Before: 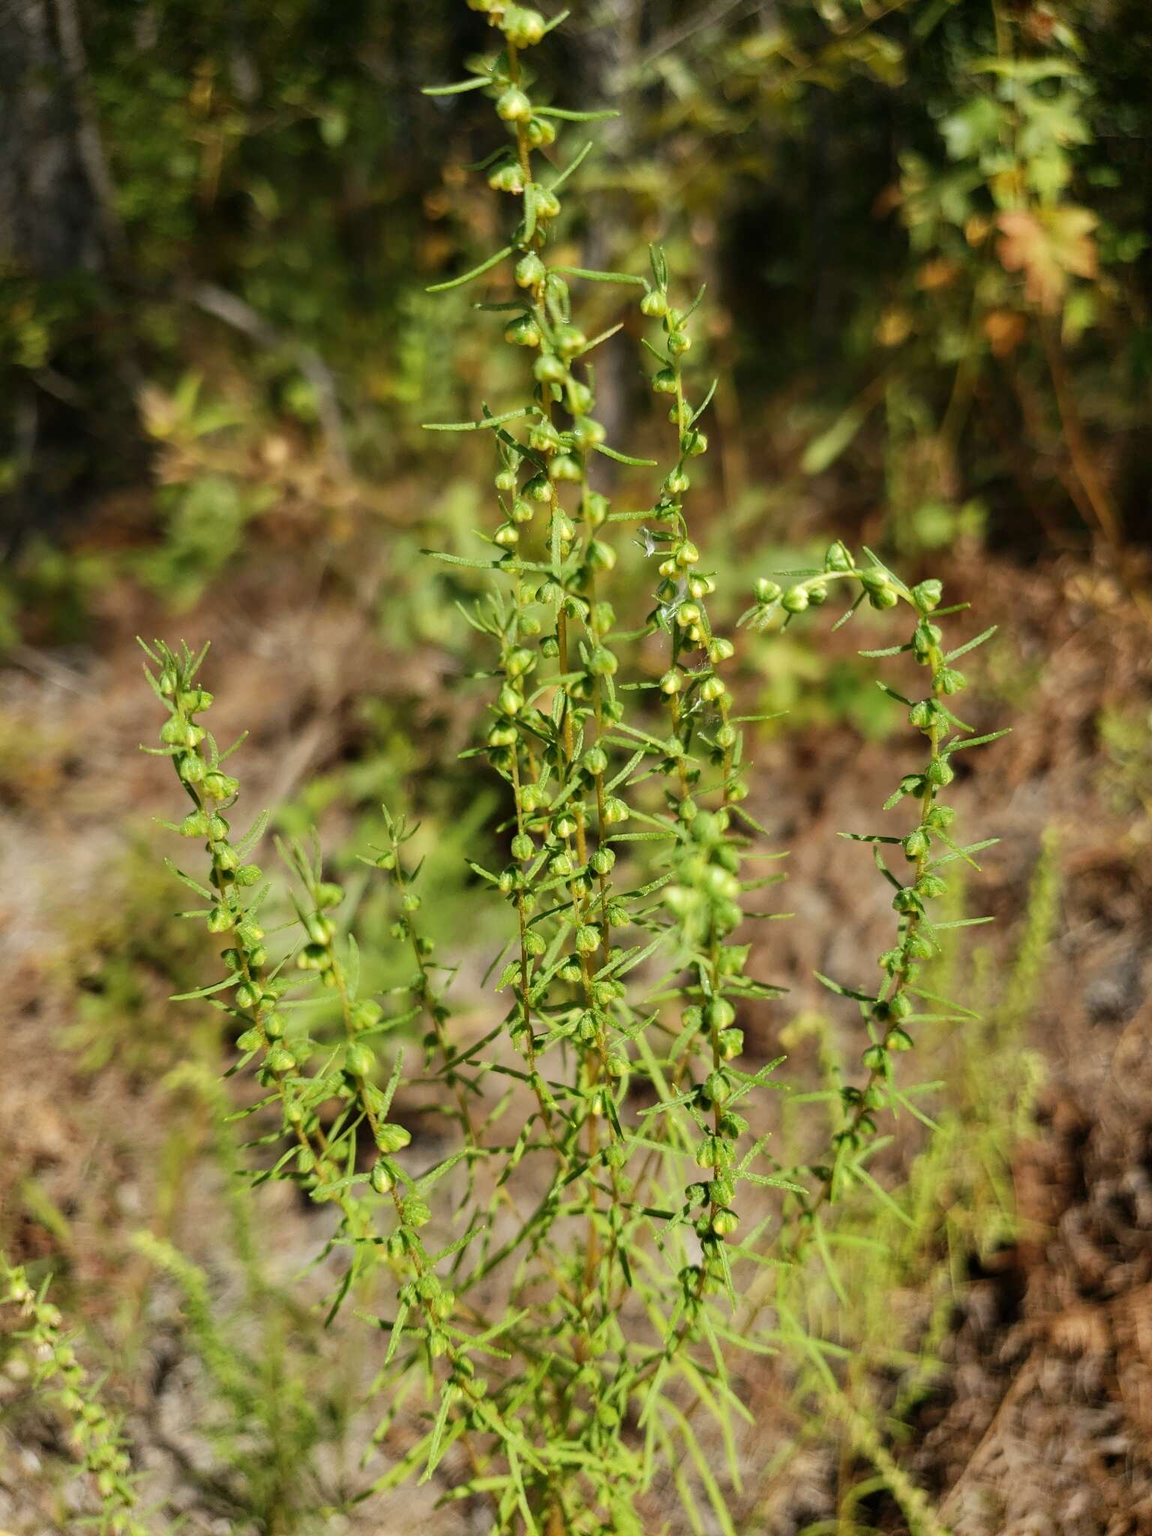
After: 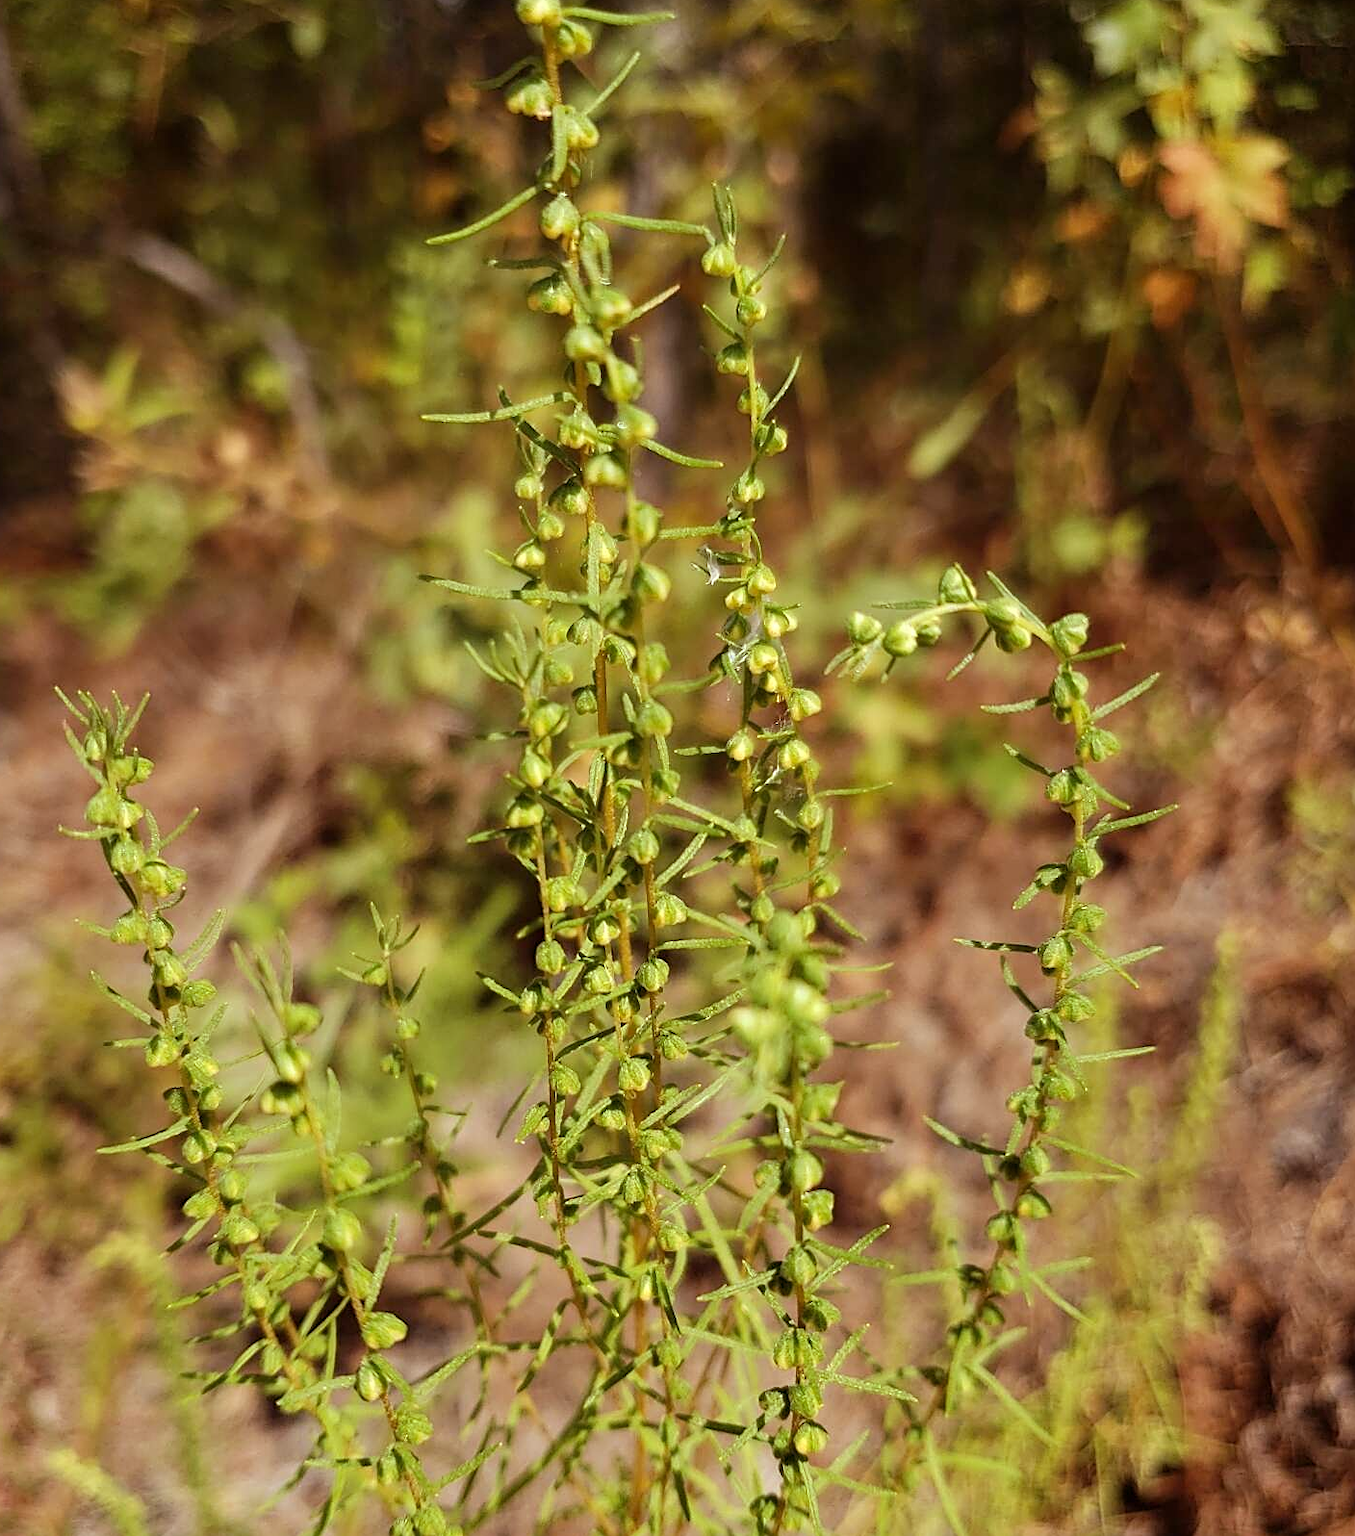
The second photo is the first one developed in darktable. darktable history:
sharpen: on, module defaults
crop: left 8.155%, top 6.611%, bottom 15.385%
rgb levels: mode RGB, independent channels, levels [[0, 0.474, 1], [0, 0.5, 1], [0, 0.5, 1]]
